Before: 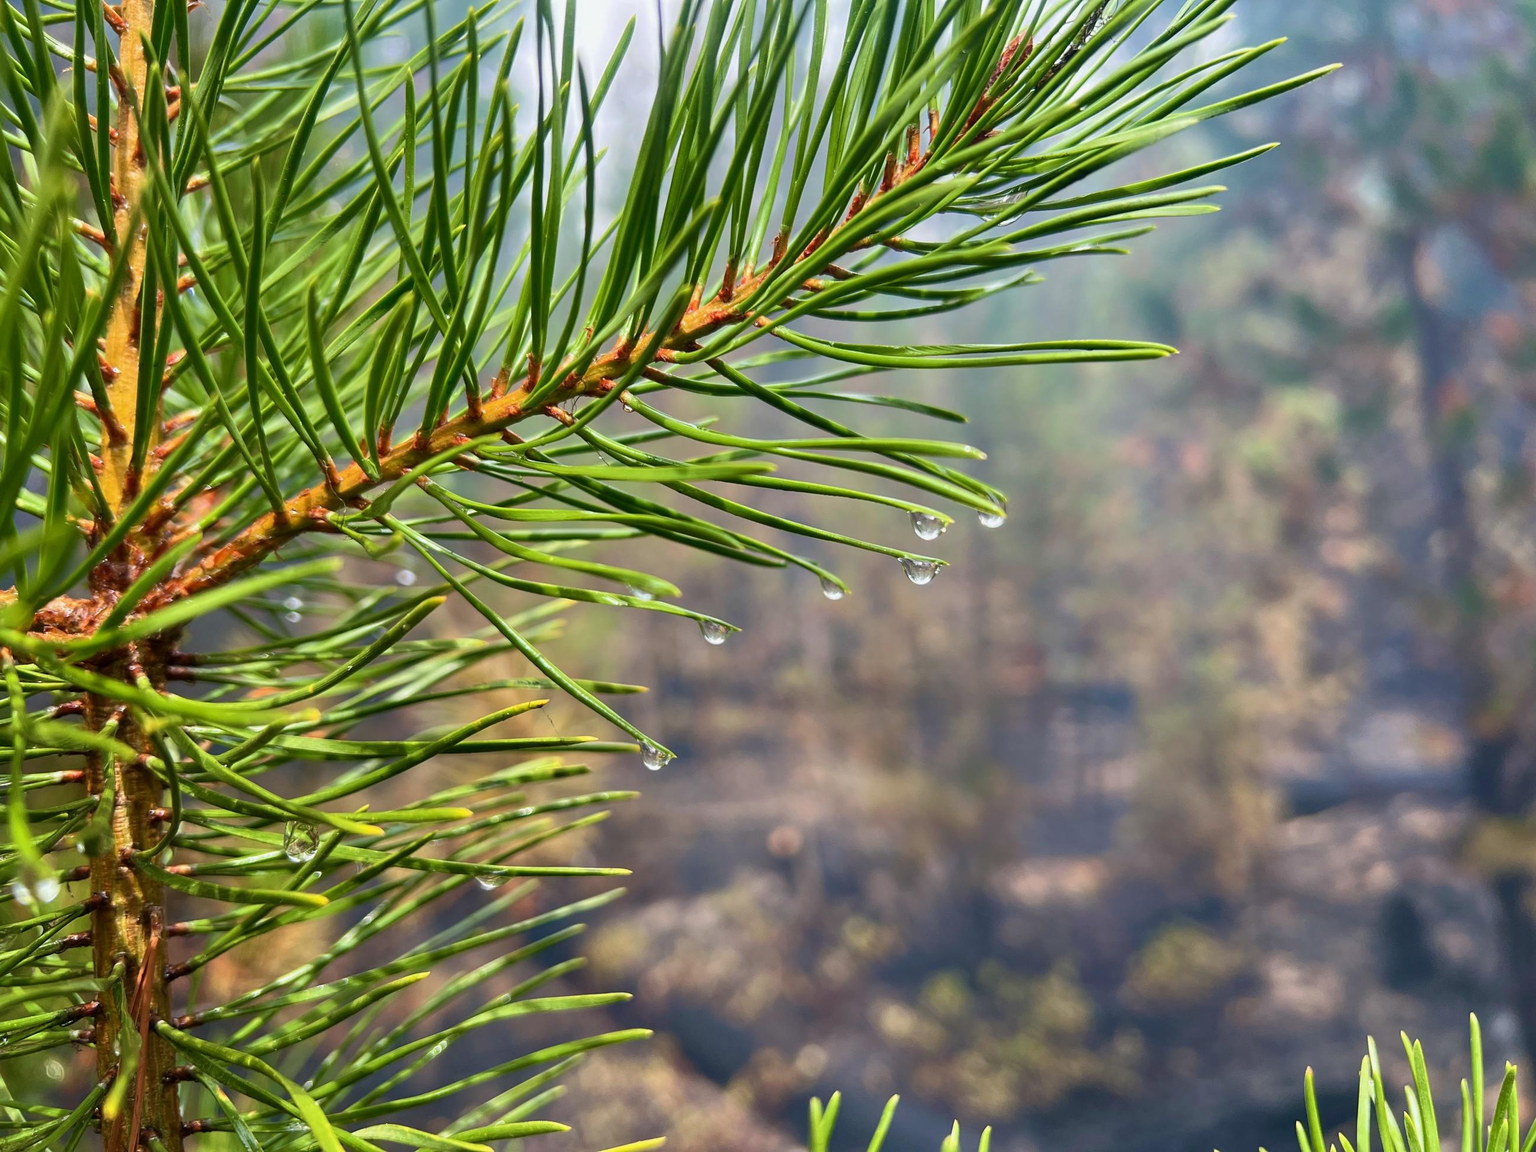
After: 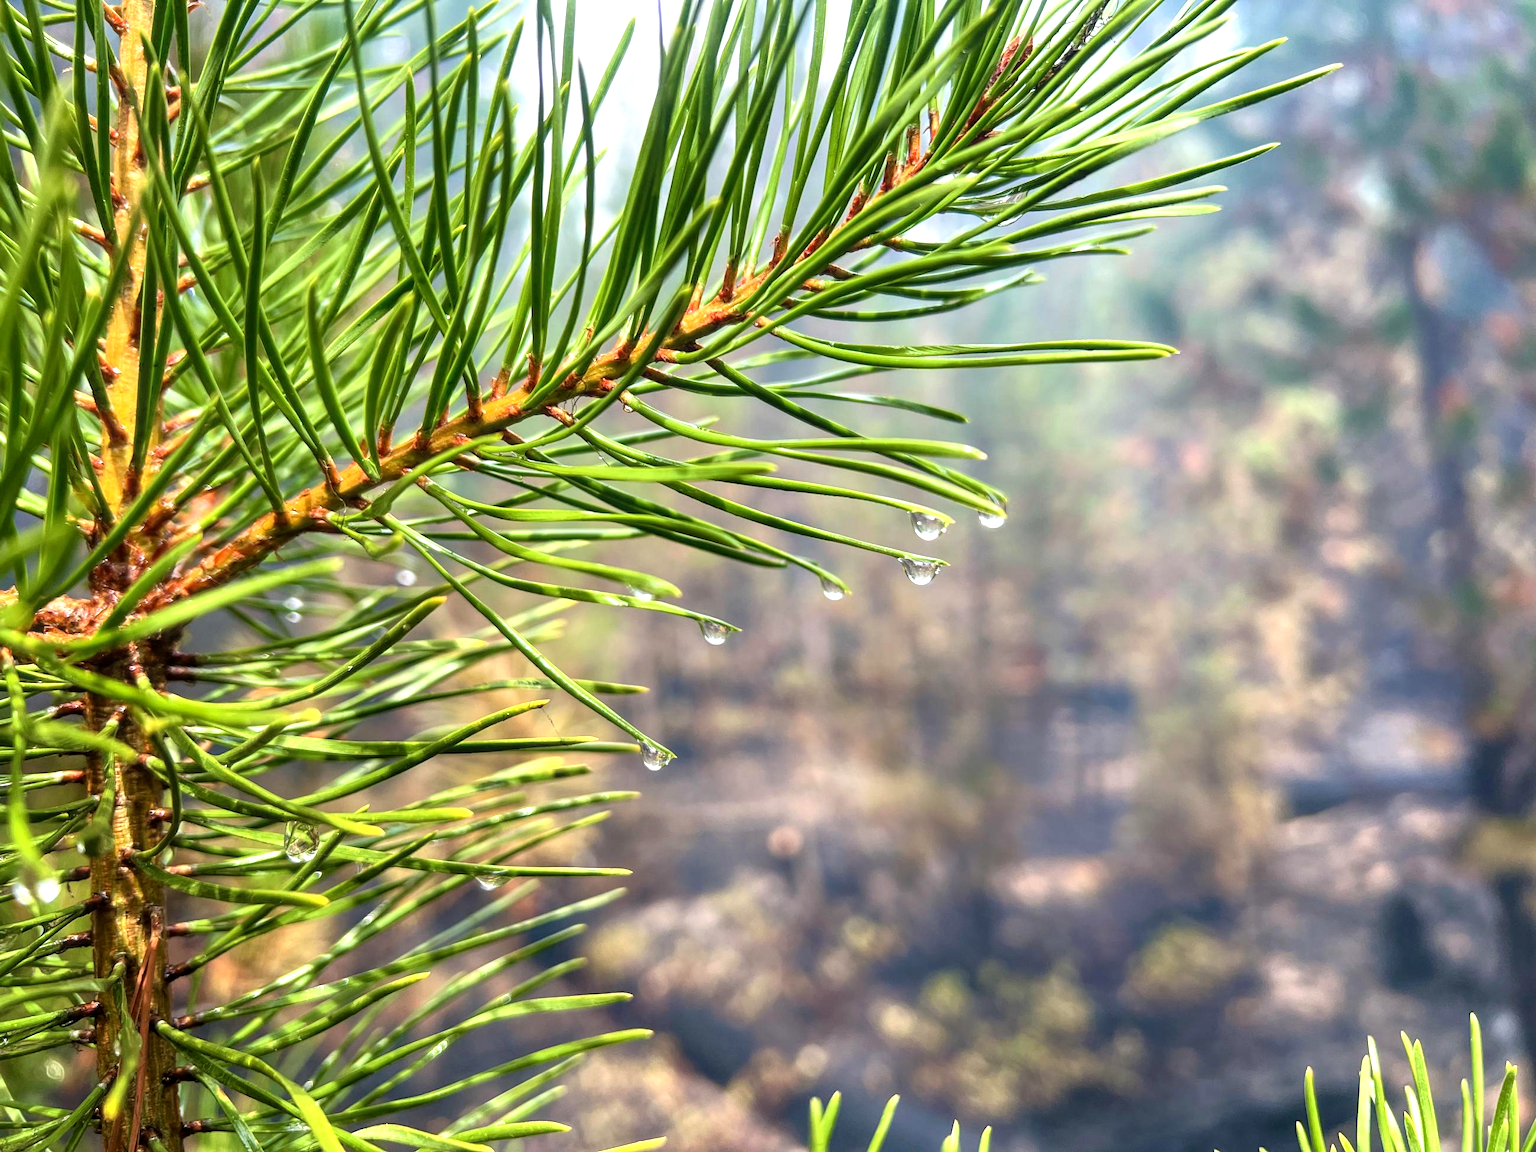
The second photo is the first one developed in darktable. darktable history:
tone equalizer: -8 EV -0.738 EV, -7 EV -0.693 EV, -6 EV -0.597 EV, -5 EV -0.385 EV, -3 EV 0.381 EV, -2 EV 0.6 EV, -1 EV 0.678 EV, +0 EV 0.765 EV
local contrast: detail 130%
contrast equalizer: y [[0.5, 0.542, 0.583, 0.625, 0.667, 0.708], [0.5 ×6], [0.5 ×6], [0 ×6], [0 ×6]], mix -0.184
